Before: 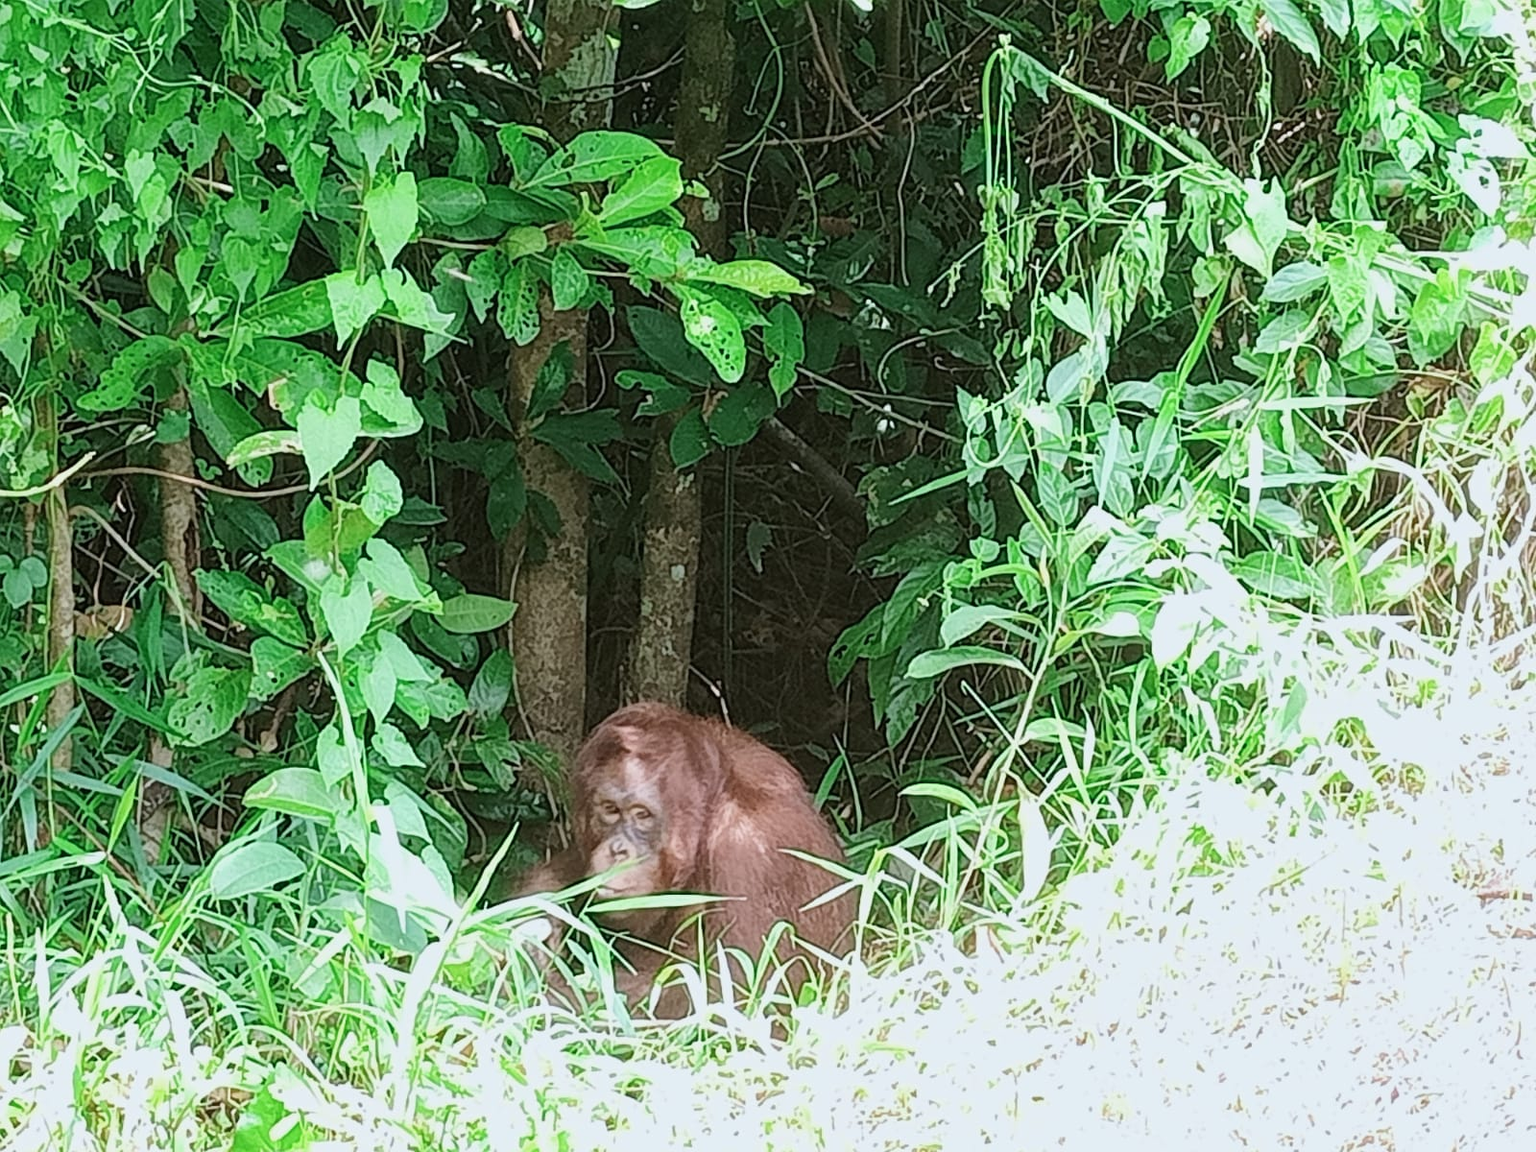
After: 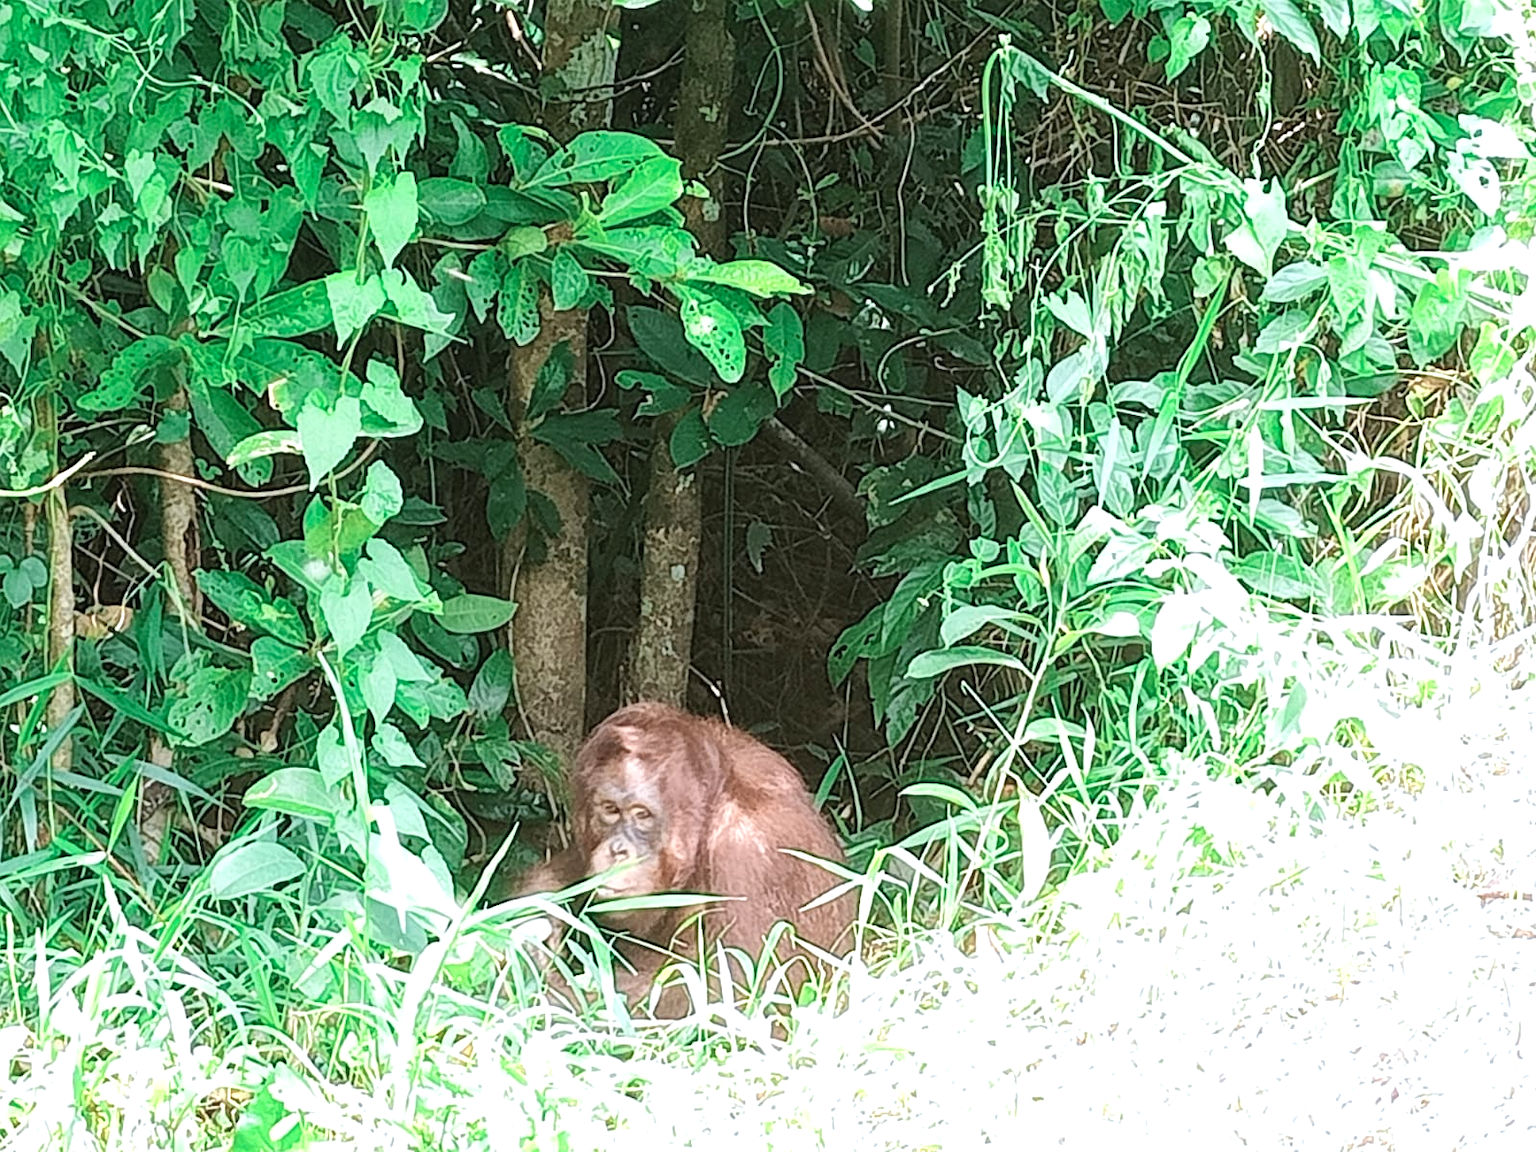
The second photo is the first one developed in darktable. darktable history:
exposure: black level correction 0, exposure 0.5 EV, compensate highlight preservation false
color zones: curves: ch0 [(0.018, 0.548) (0.224, 0.64) (0.425, 0.447) (0.675, 0.575) (0.732, 0.579)]; ch1 [(0.066, 0.487) (0.25, 0.5) (0.404, 0.43) (0.75, 0.421) (0.956, 0.421)]; ch2 [(0.044, 0.561) (0.215, 0.465) (0.399, 0.544) (0.465, 0.548) (0.614, 0.447) (0.724, 0.43) (0.882, 0.623) (0.956, 0.632)]
